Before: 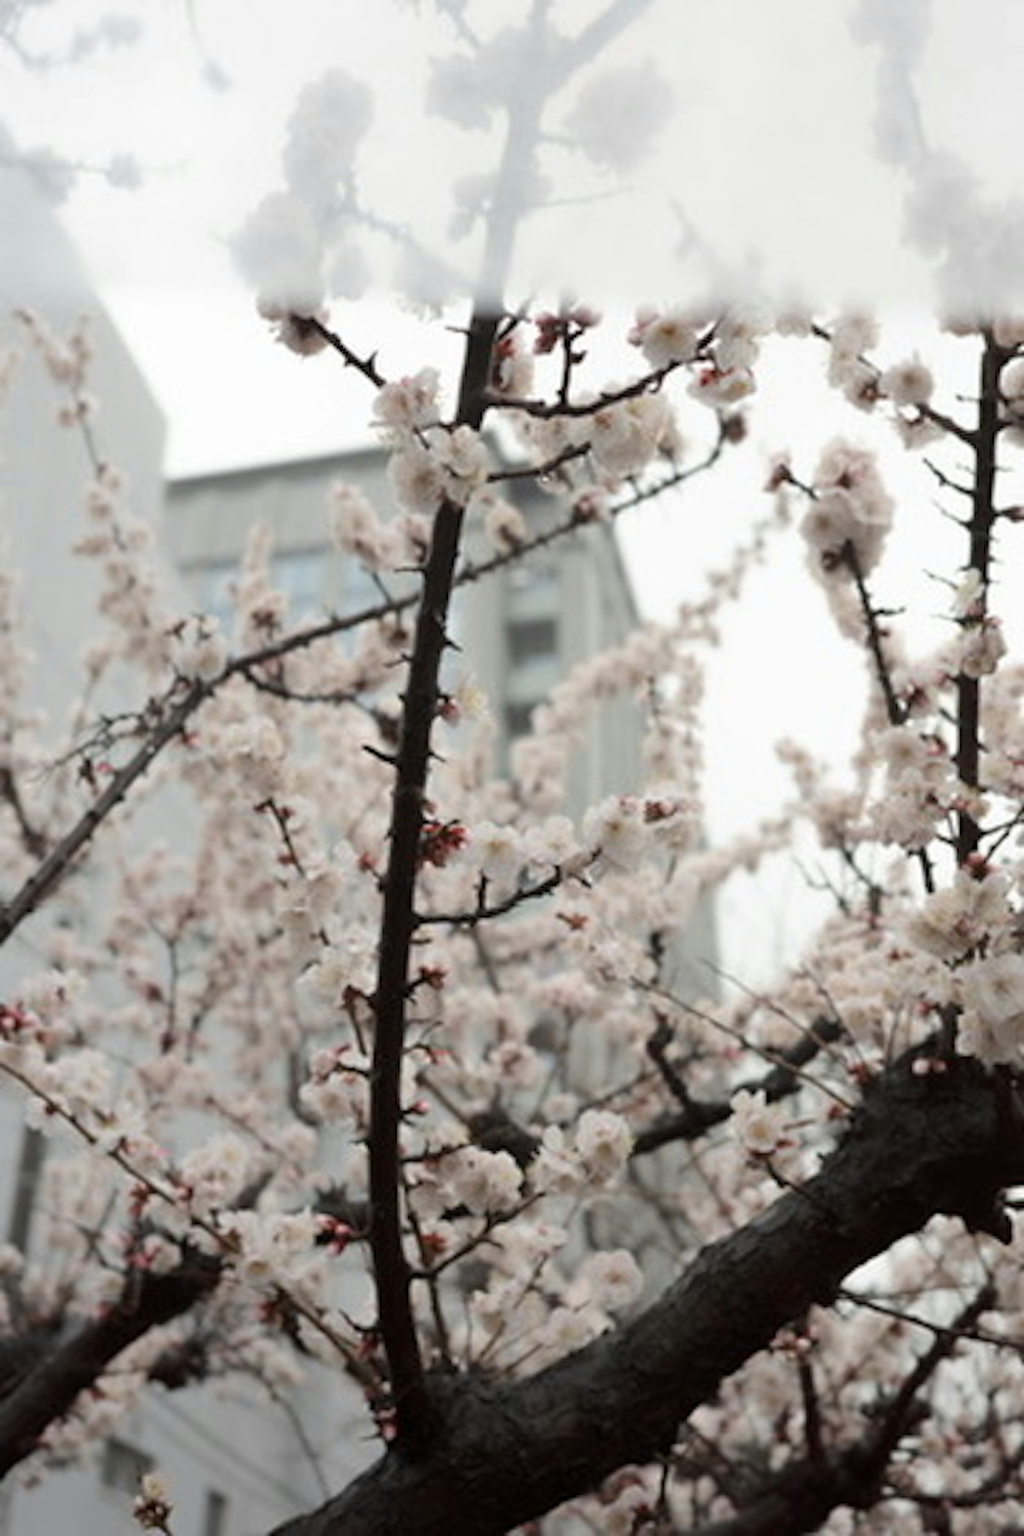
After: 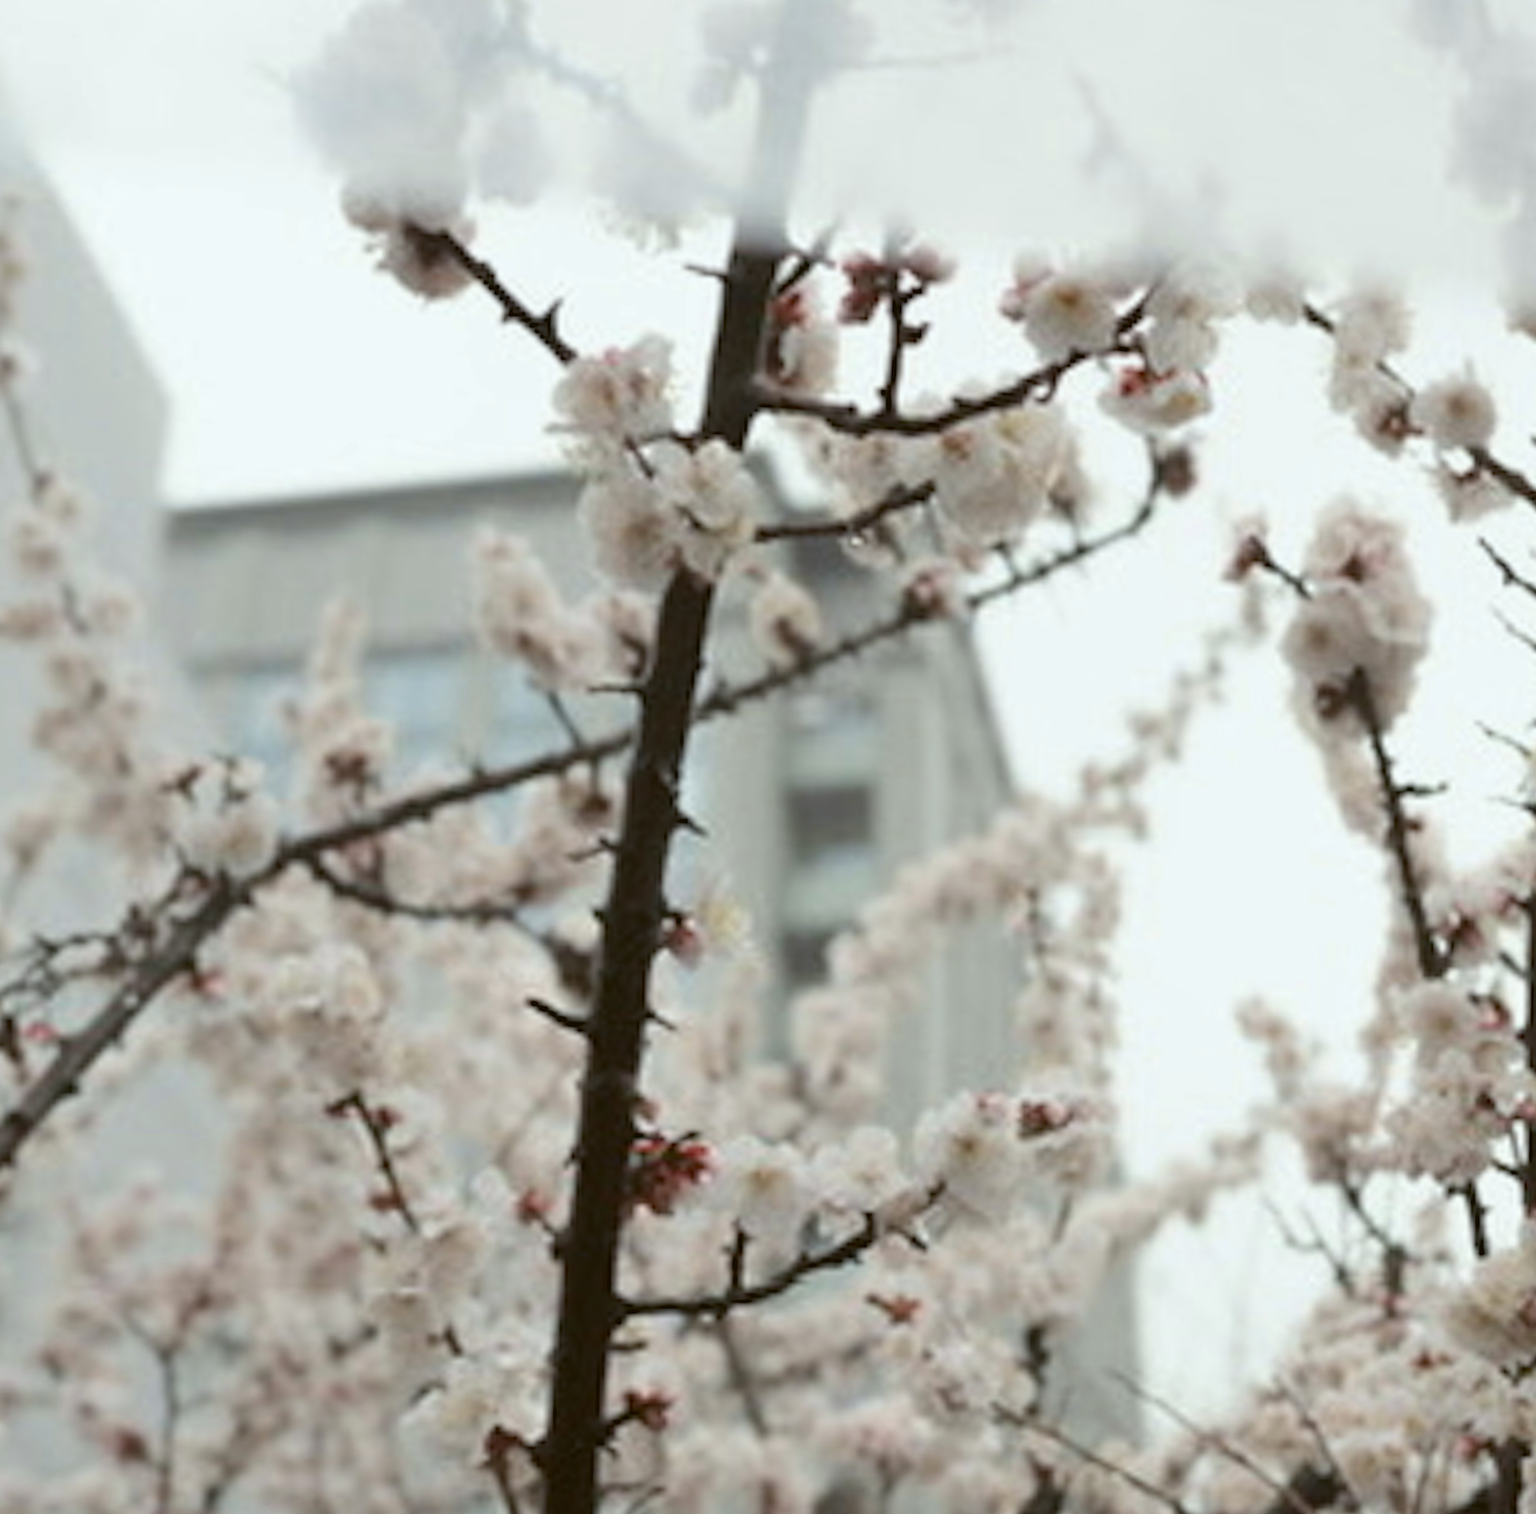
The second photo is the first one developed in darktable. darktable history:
sharpen: amount 0.2
rotate and perspective: rotation 0.679°, lens shift (horizontal) 0.136, crop left 0.009, crop right 0.991, crop top 0.078, crop bottom 0.95
crop and rotate: left 9.345%, top 7.22%, right 4.982%, bottom 32.331%
color balance: lift [1.004, 1.002, 1.002, 0.998], gamma [1, 1.007, 1.002, 0.993], gain [1, 0.977, 1.013, 1.023], contrast -3.64%
